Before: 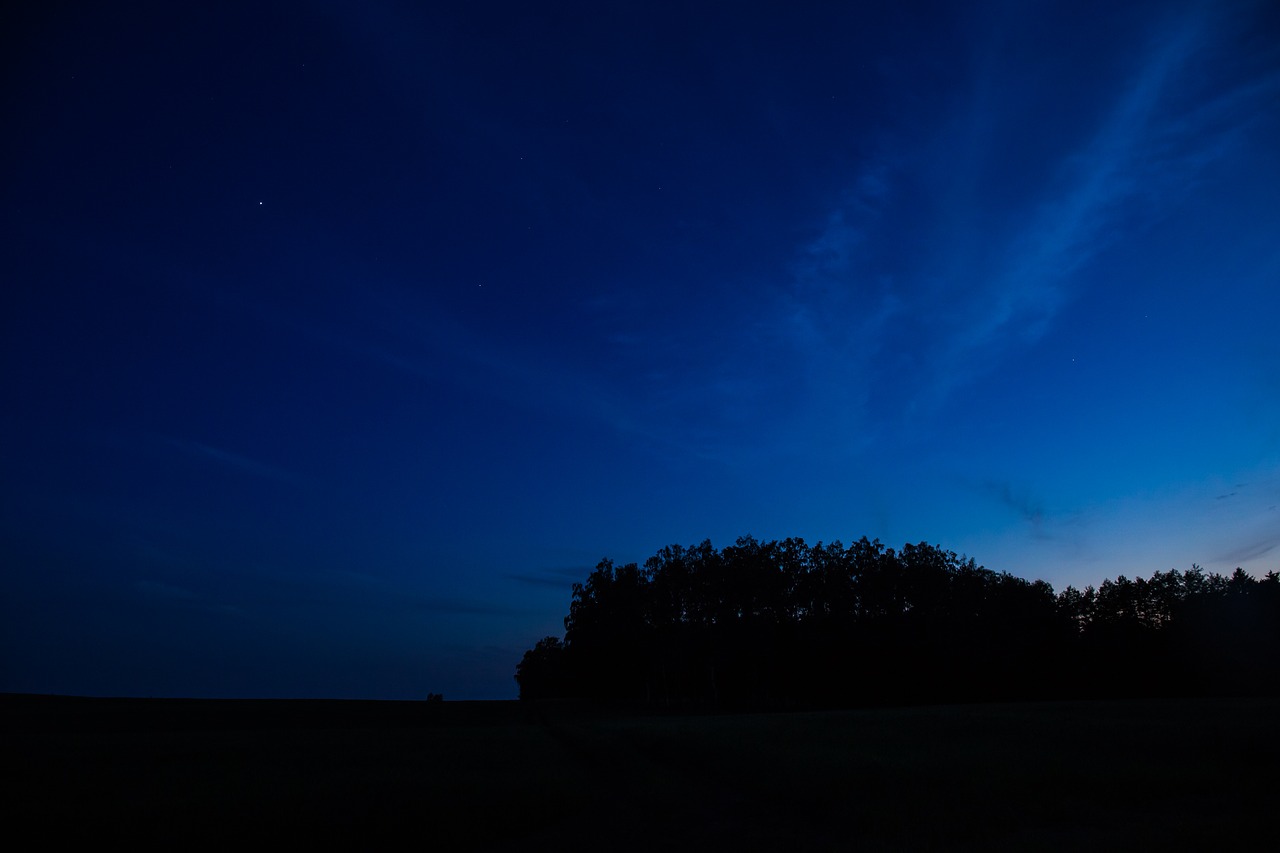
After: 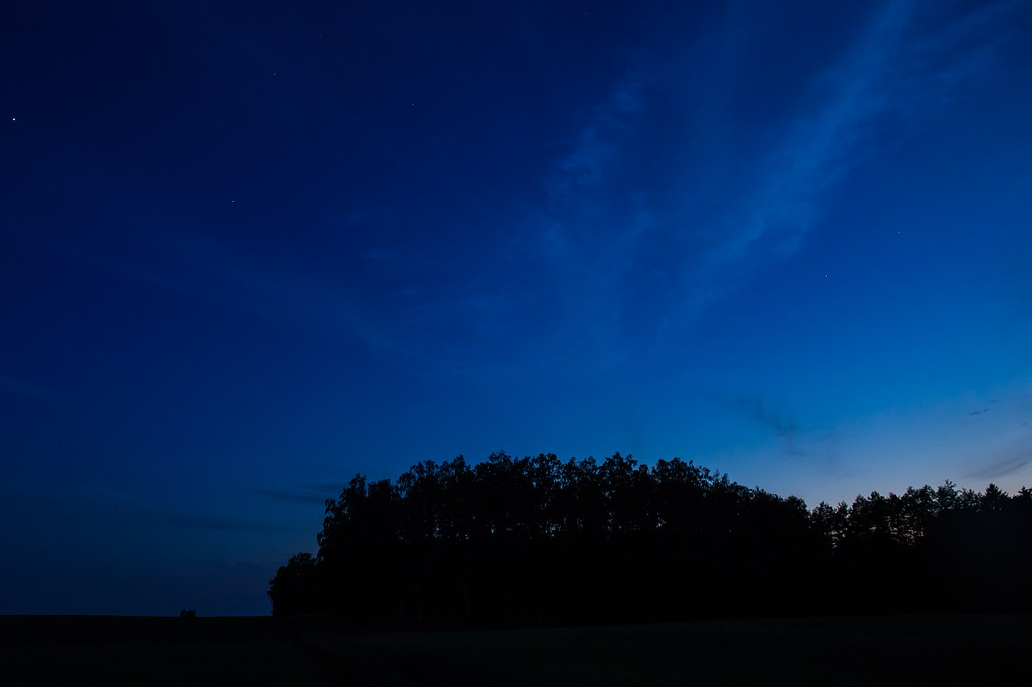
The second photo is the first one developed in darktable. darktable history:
crop: left 19.336%, top 9.875%, right 0%, bottom 9.585%
